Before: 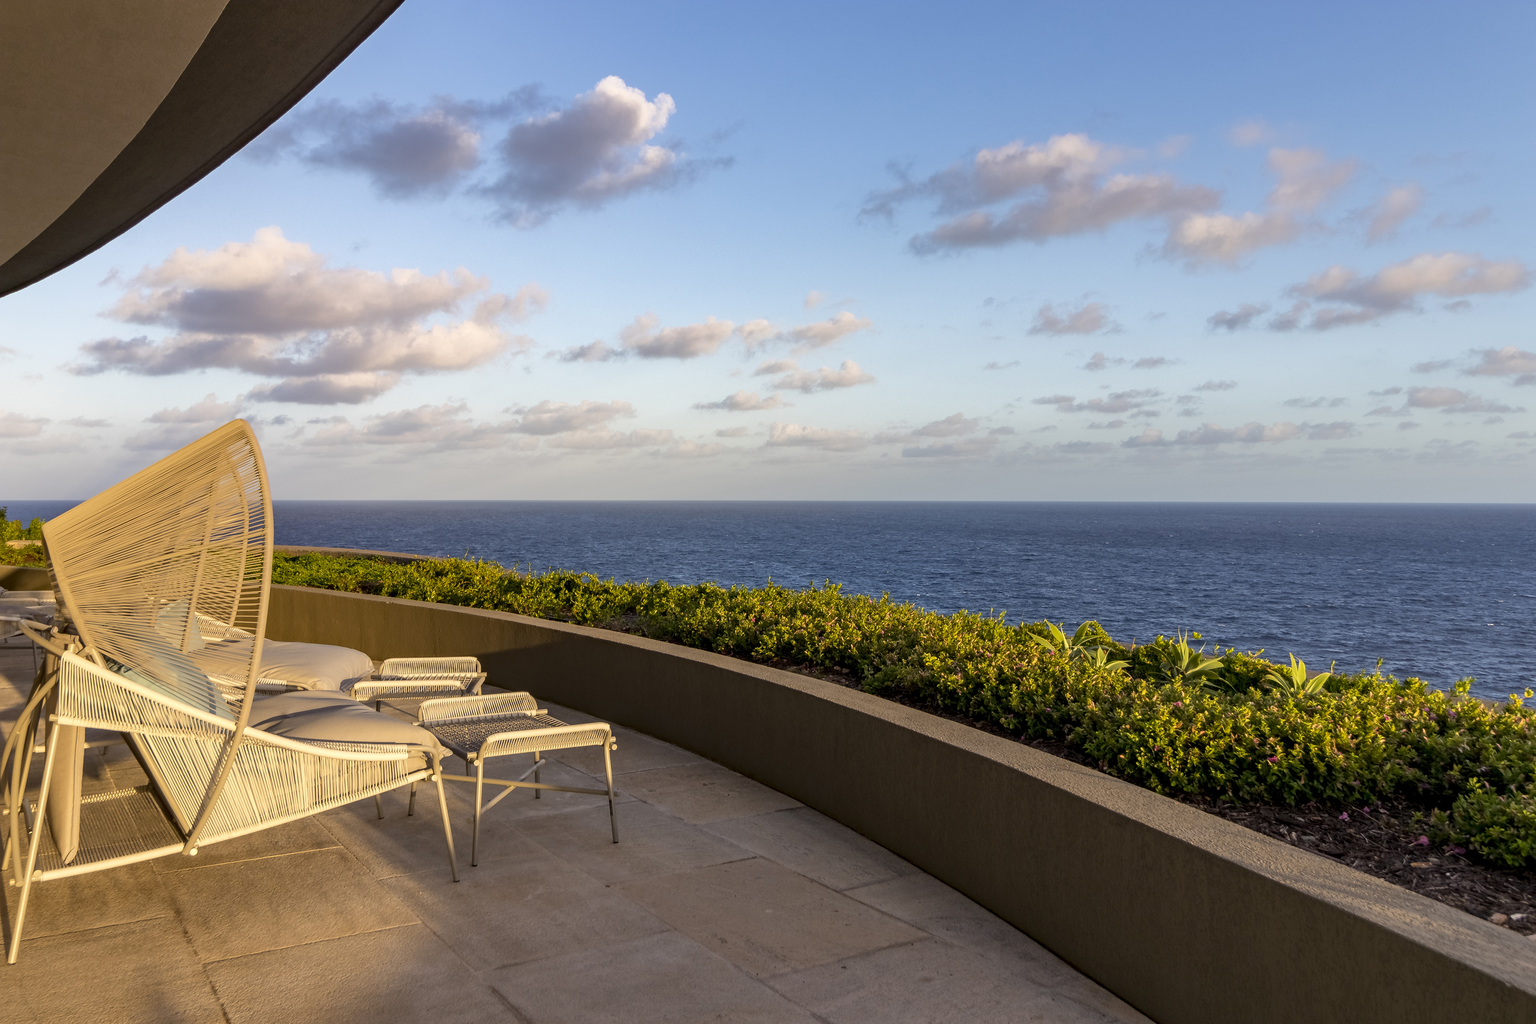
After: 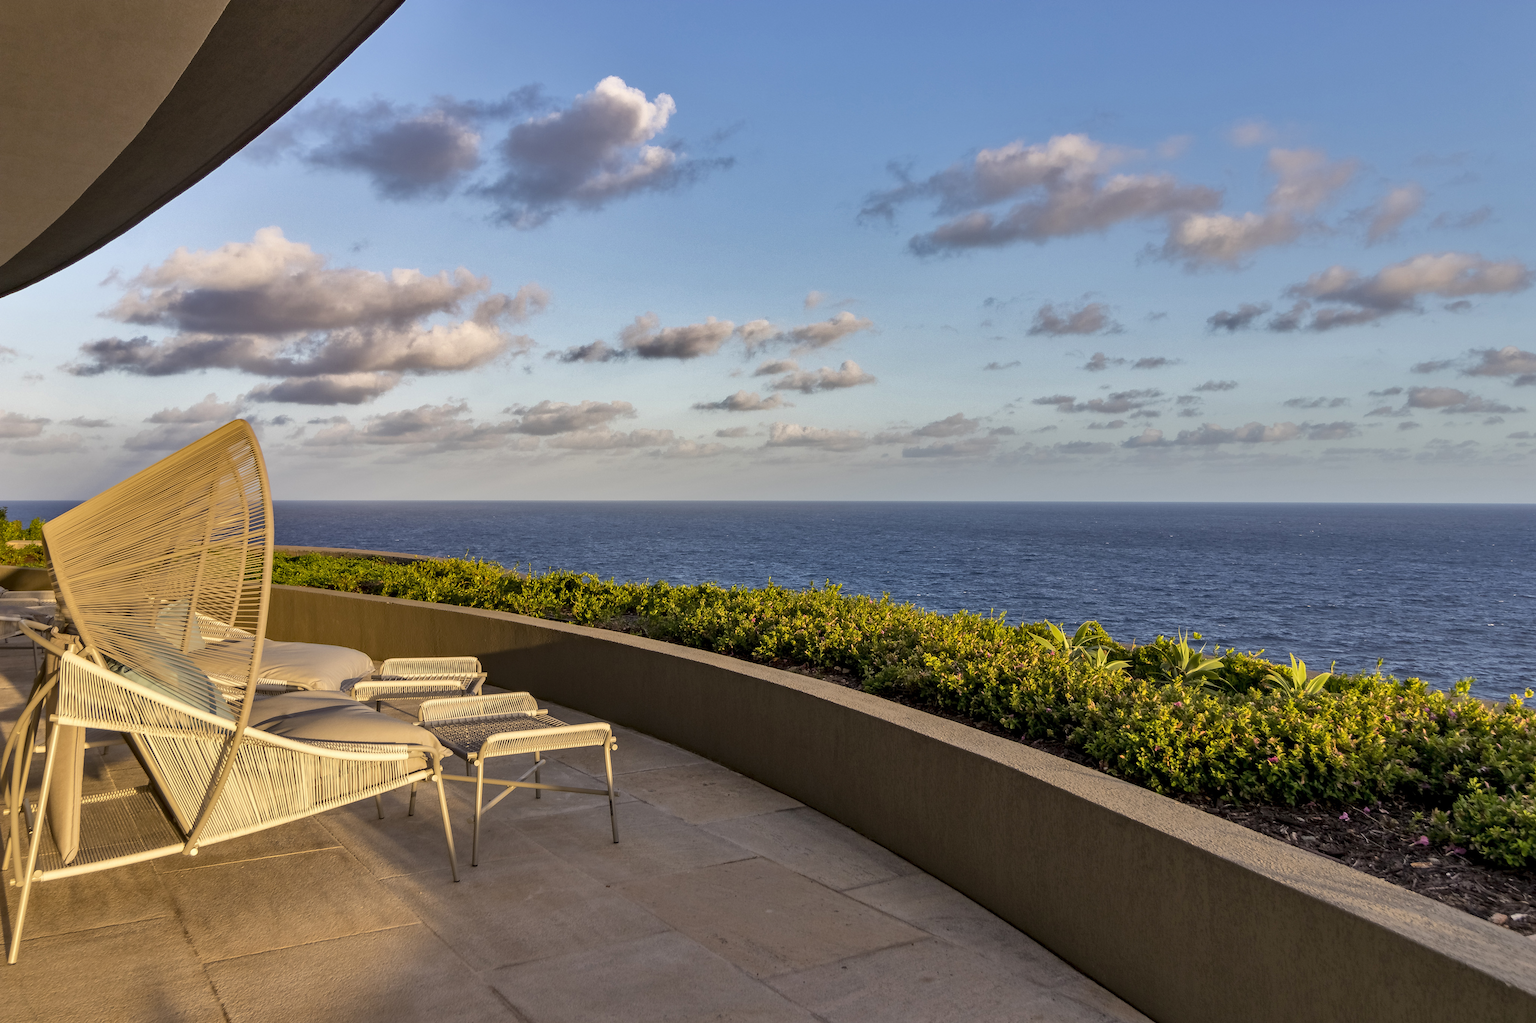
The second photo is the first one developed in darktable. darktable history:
shadows and highlights: radius 119.42, shadows 42.02, highlights -62.04, soften with gaussian
